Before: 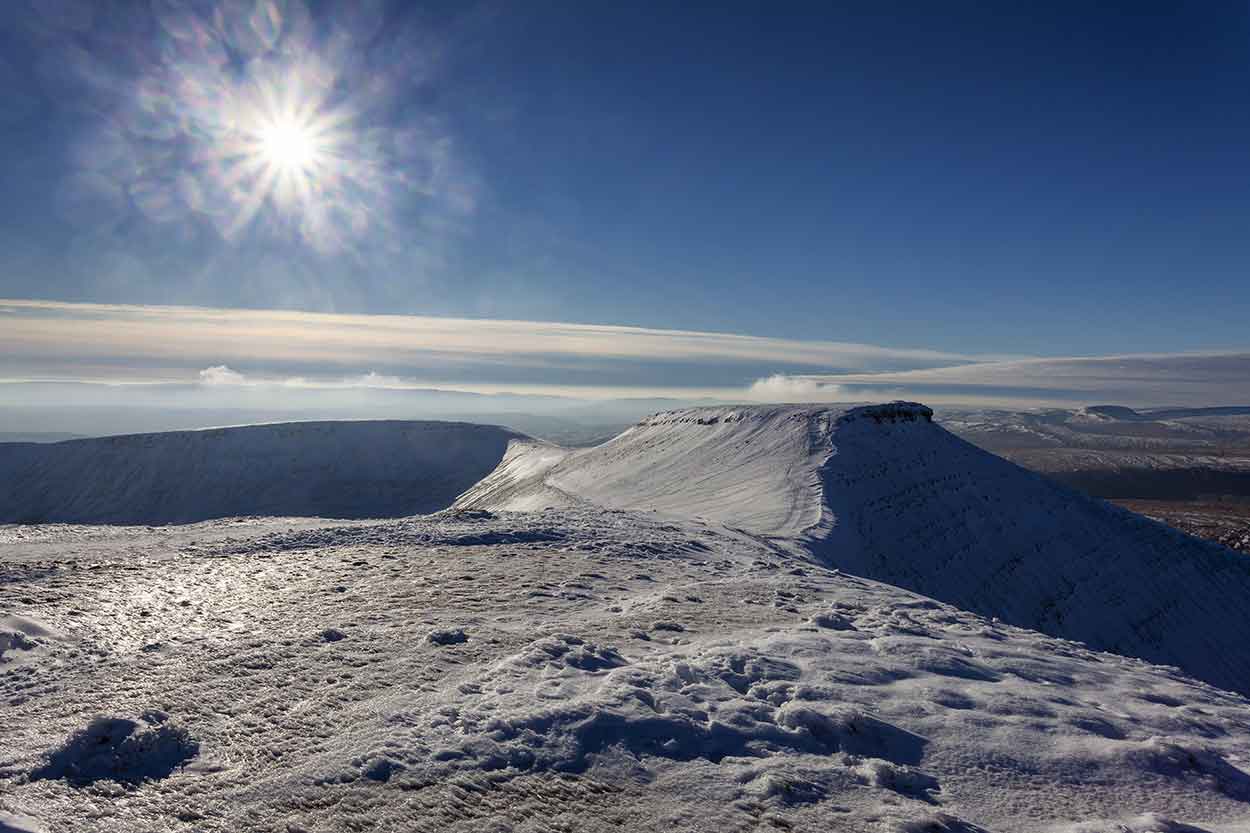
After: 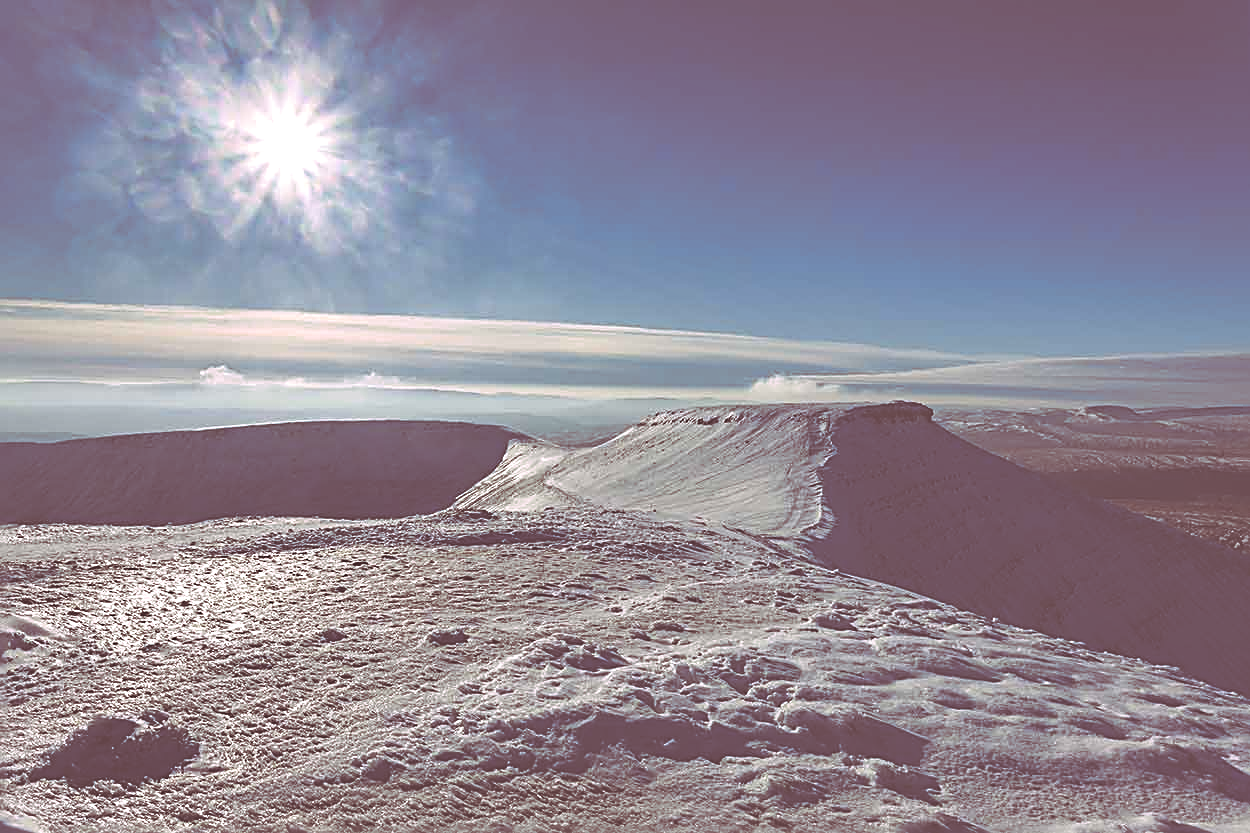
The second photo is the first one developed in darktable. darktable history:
sharpen: radius 2.676, amount 0.669
split-toning: highlights › hue 298.8°, highlights › saturation 0.73, compress 41.76%
shadows and highlights: soften with gaussian
rgb levels: levels [[0.01, 0.419, 0.839], [0, 0.5, 1], [0, 0.5, 1]]
exposure: black level correction -0.087, compensate highlight preservation false
white balance: emerald 1
